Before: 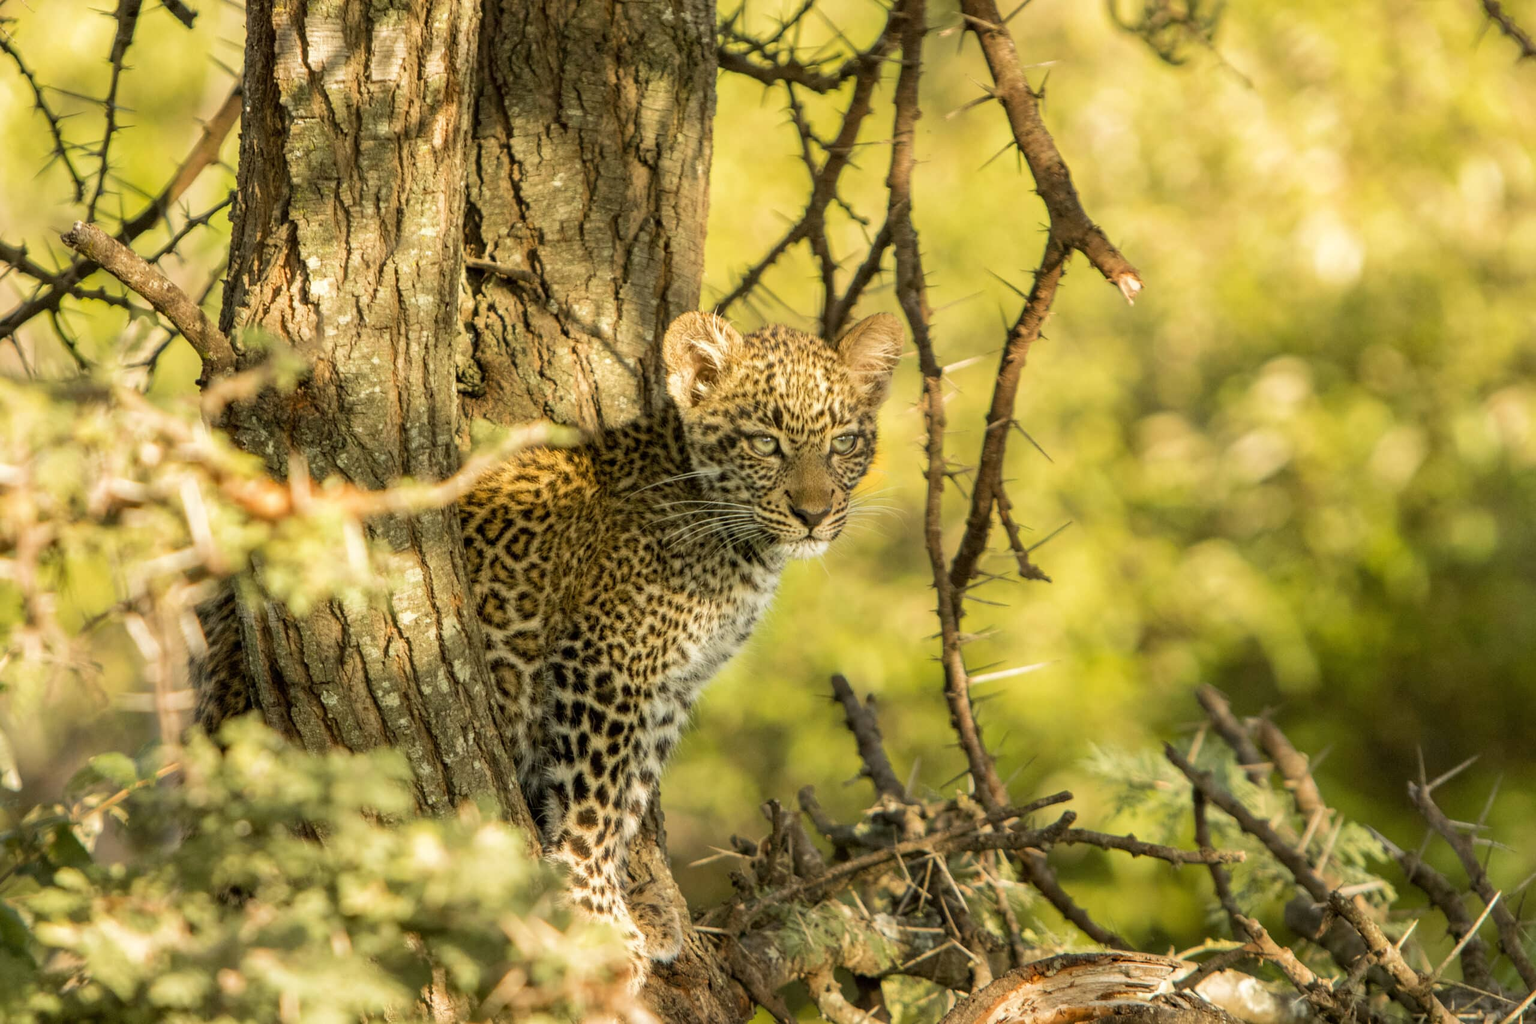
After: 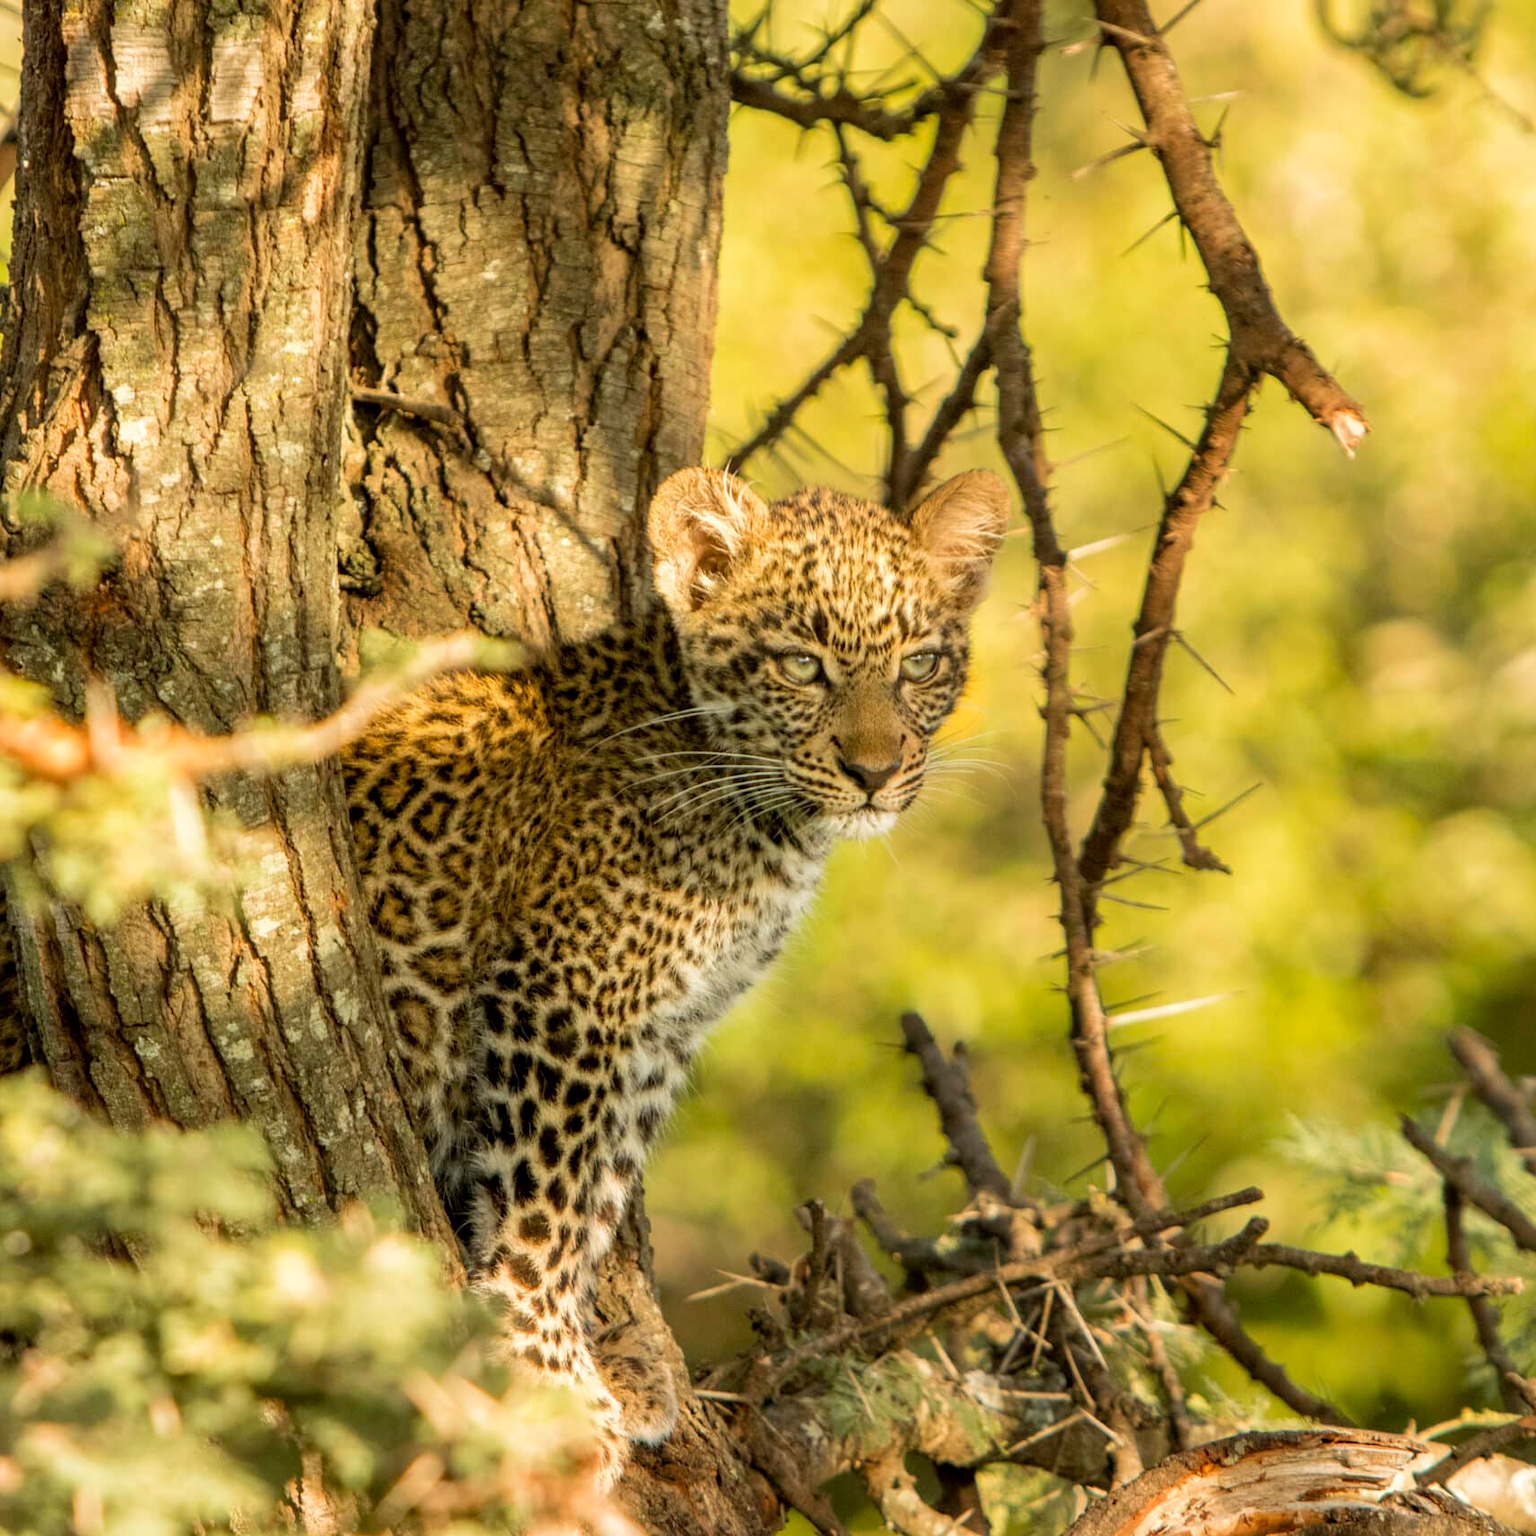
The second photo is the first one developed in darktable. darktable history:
crop and rotate: left 15.055%, right 18.278%
exposure: compensate highlight preservation false
